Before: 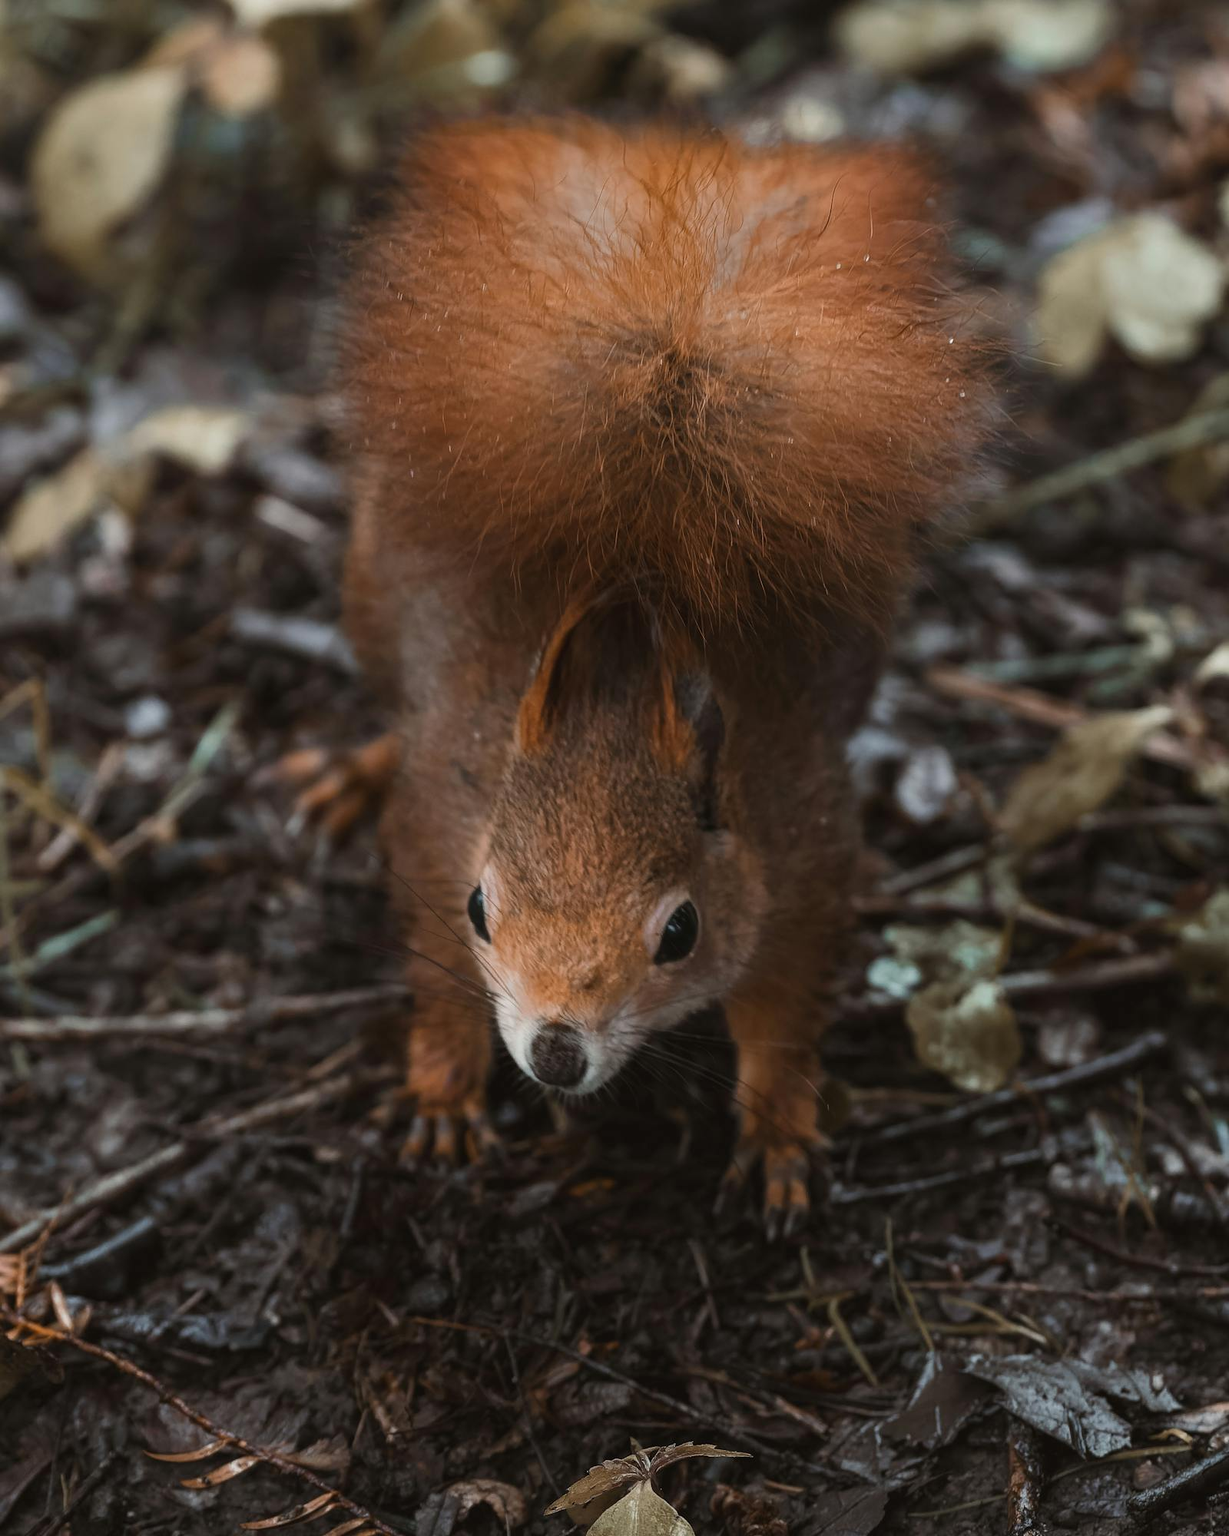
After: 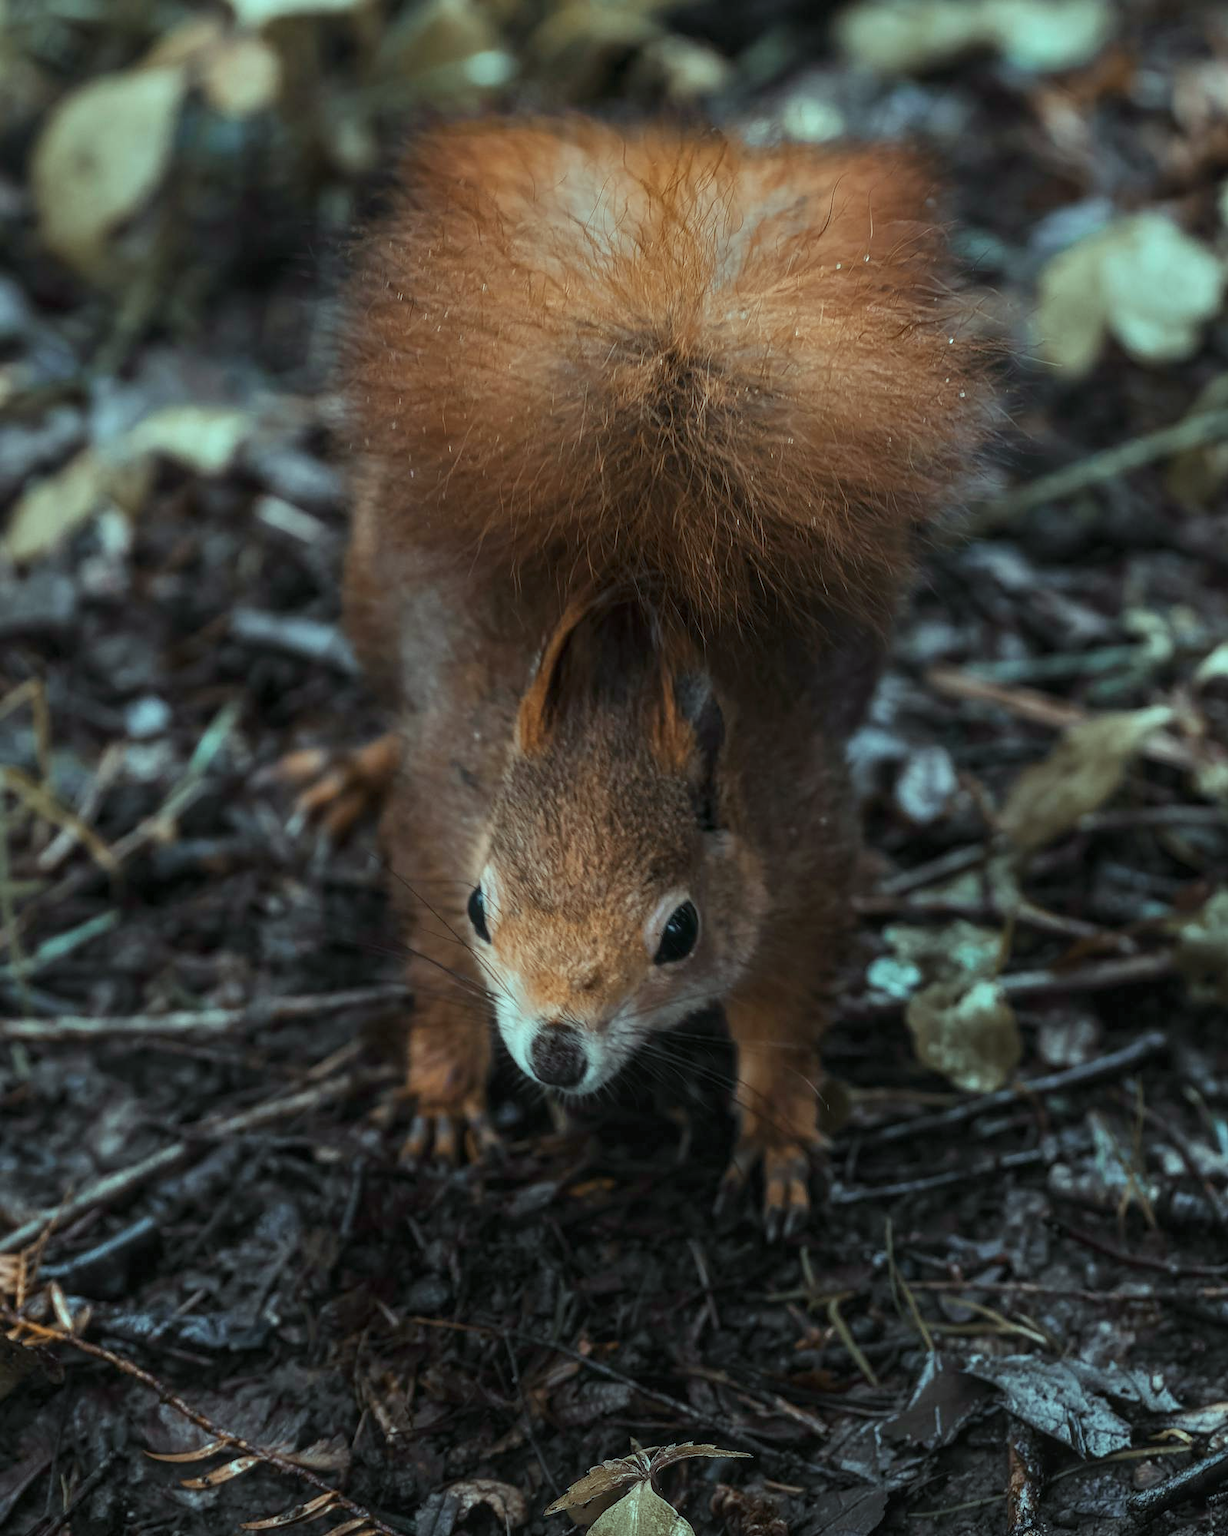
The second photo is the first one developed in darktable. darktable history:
local contrast: on, module defaults
color balance rgb: shadows lift › chroma 7.23%, shadows lift › hue 246.48°, highlights gain › chroma 5.38%, highlights gain › hue 196.93°, white fulcrum 1 EV
